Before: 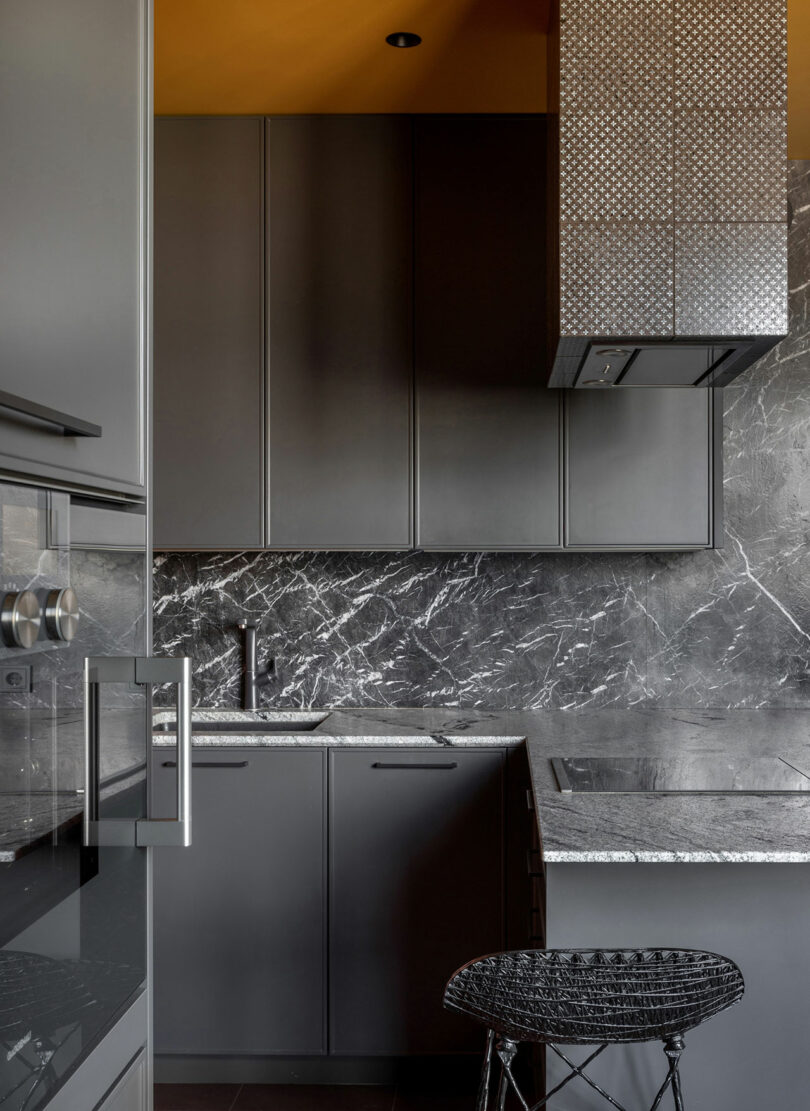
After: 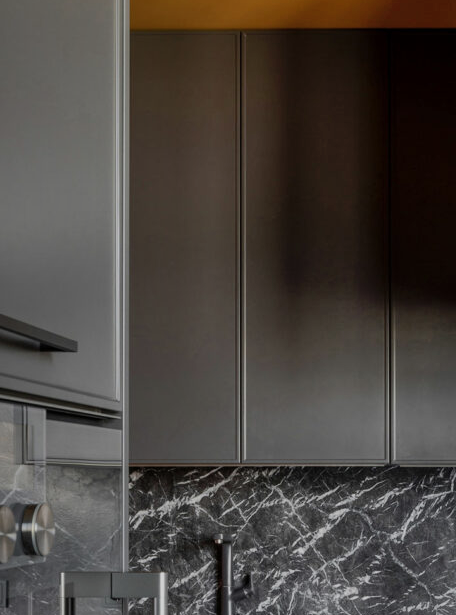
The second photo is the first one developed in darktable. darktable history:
shadows and highlights: shadows 51.98, highlights -28.41, soften with gaussian
exposure: black level correction 0, exposure -0.784 EV, compensate highlight preservation false
crop and rotate: left 3.039%, top 7.682%, right 40.584%, bottom 36.924%
